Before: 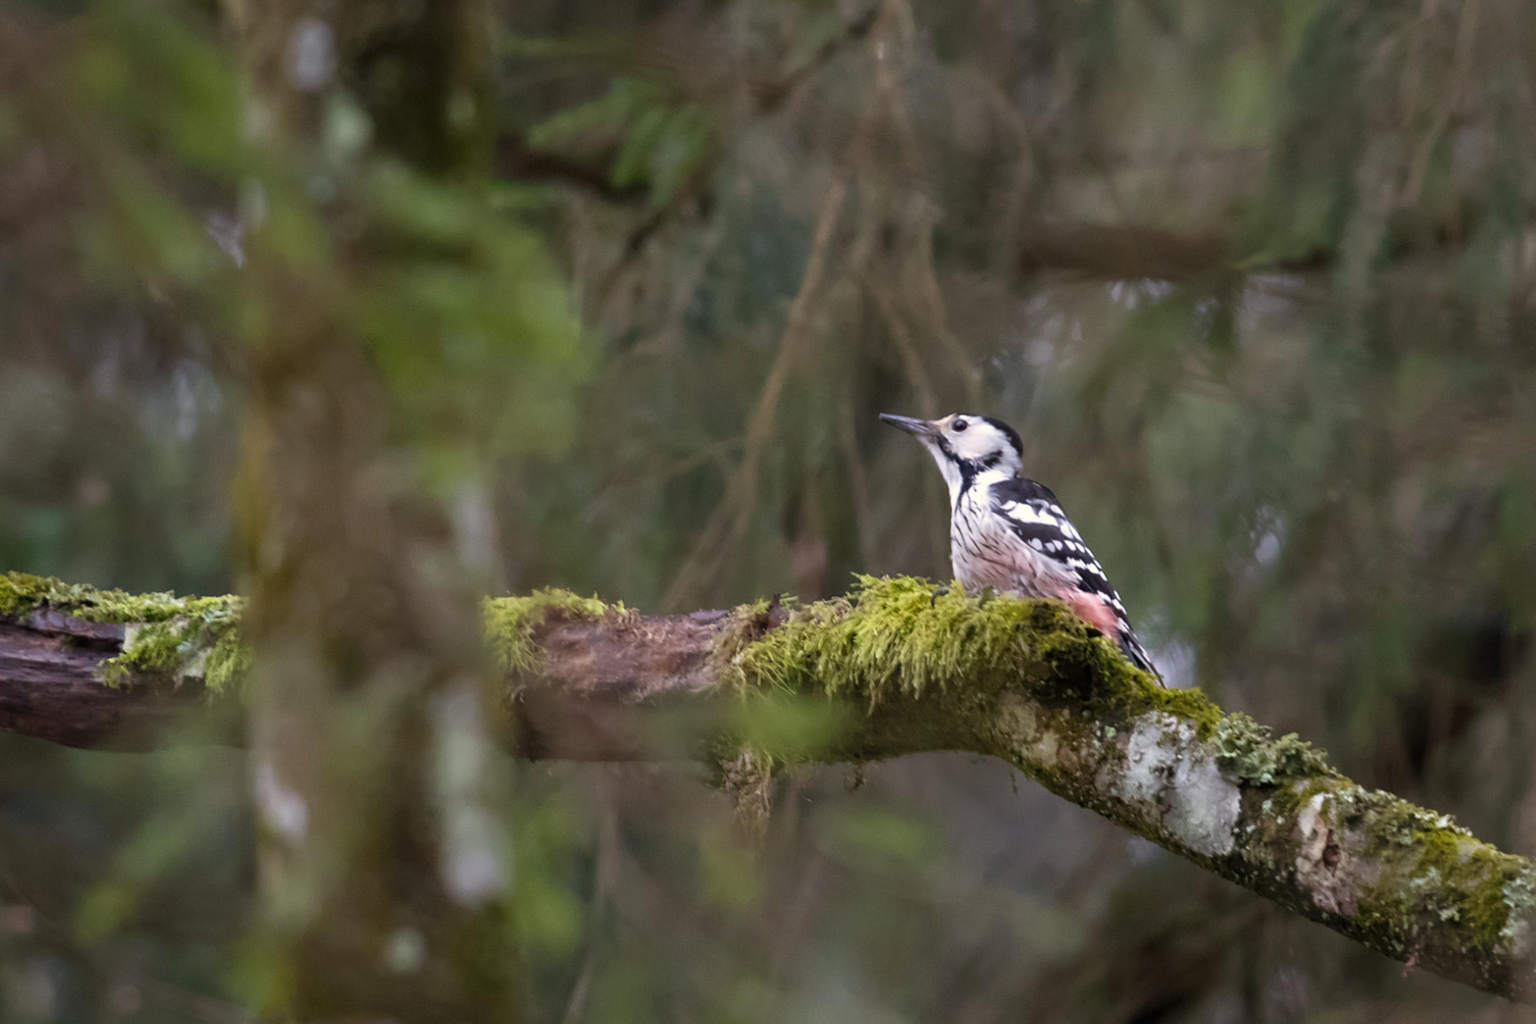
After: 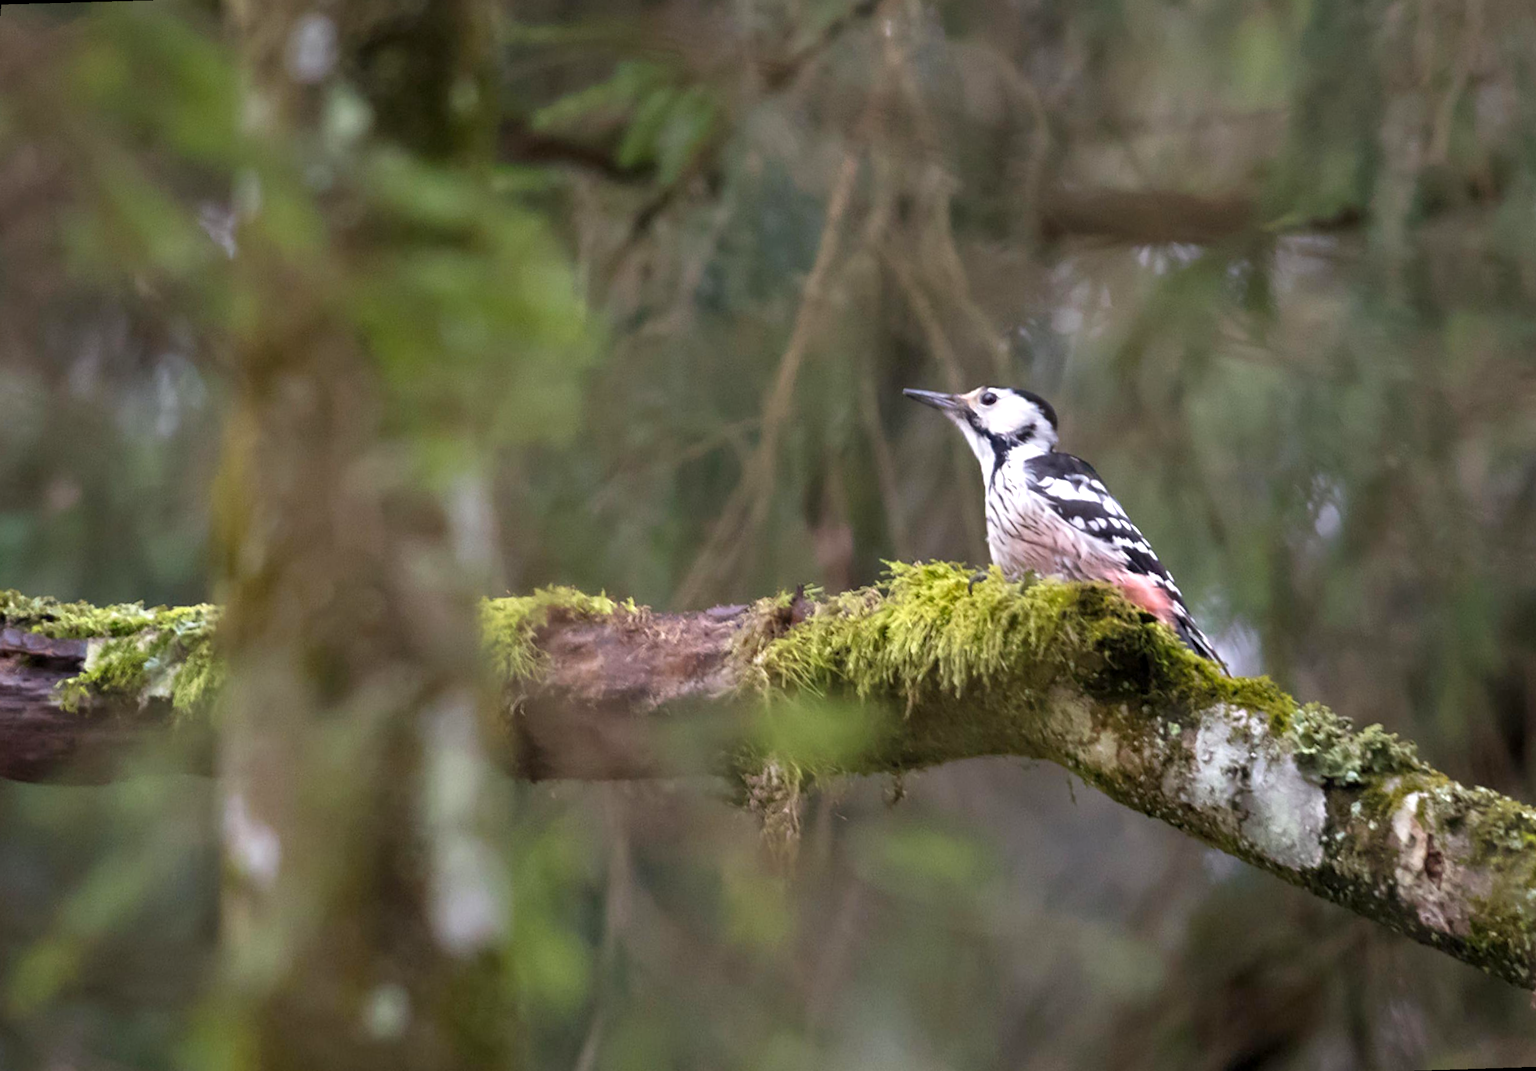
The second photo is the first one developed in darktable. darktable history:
rotate and perspective: rotation -1.68°, lens shift (vertical) -0.146, crop left 0.049, crop right 0.912, crop top 0.032, crop bottom 0.96
exposure: black level correction 0.001, exposure 0.5 EV, compensate exposure bias true, compensate highlight preservation false
